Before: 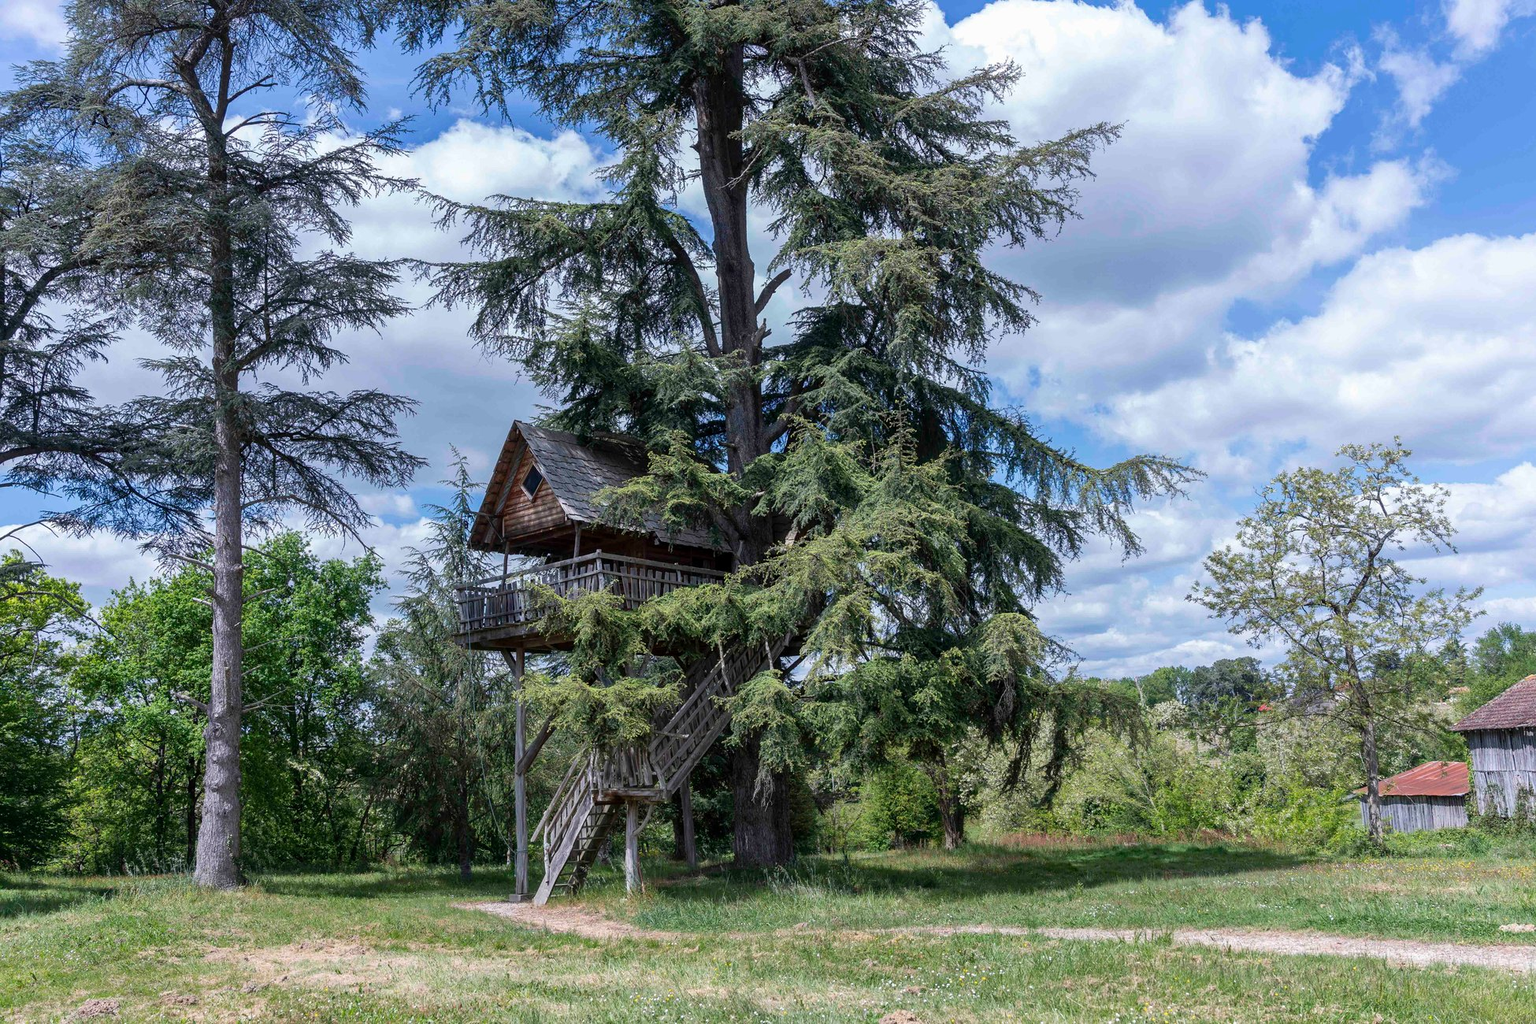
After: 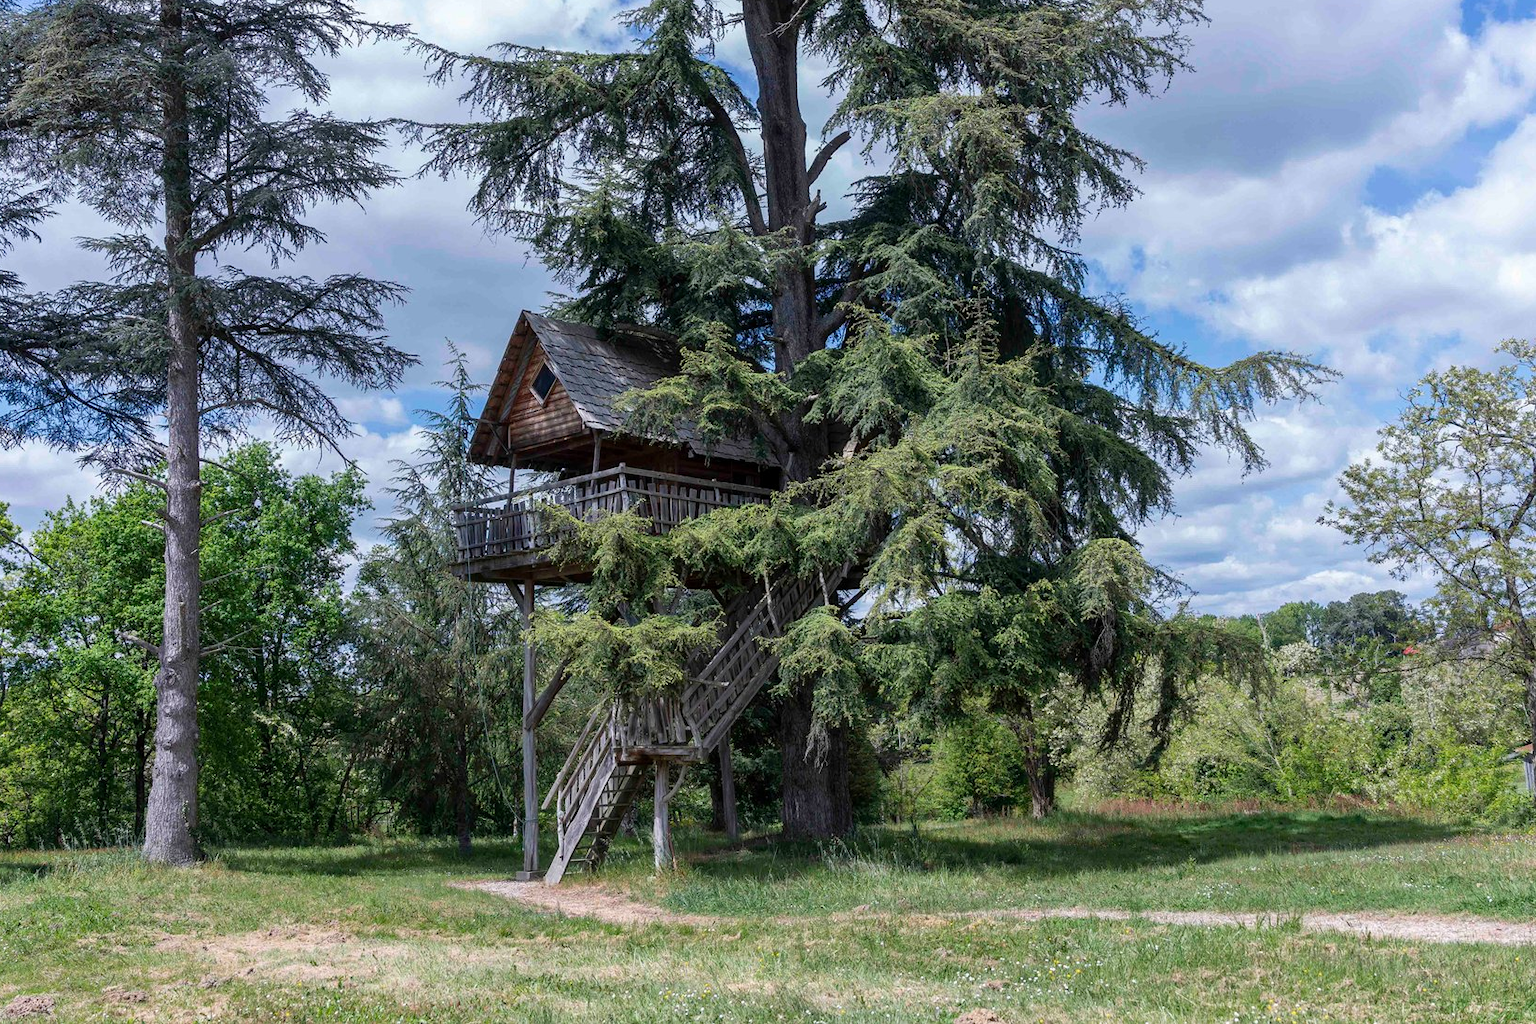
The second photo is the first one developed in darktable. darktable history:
crop and rotate: left 4.863%, top 15.516%, right 10.658%
